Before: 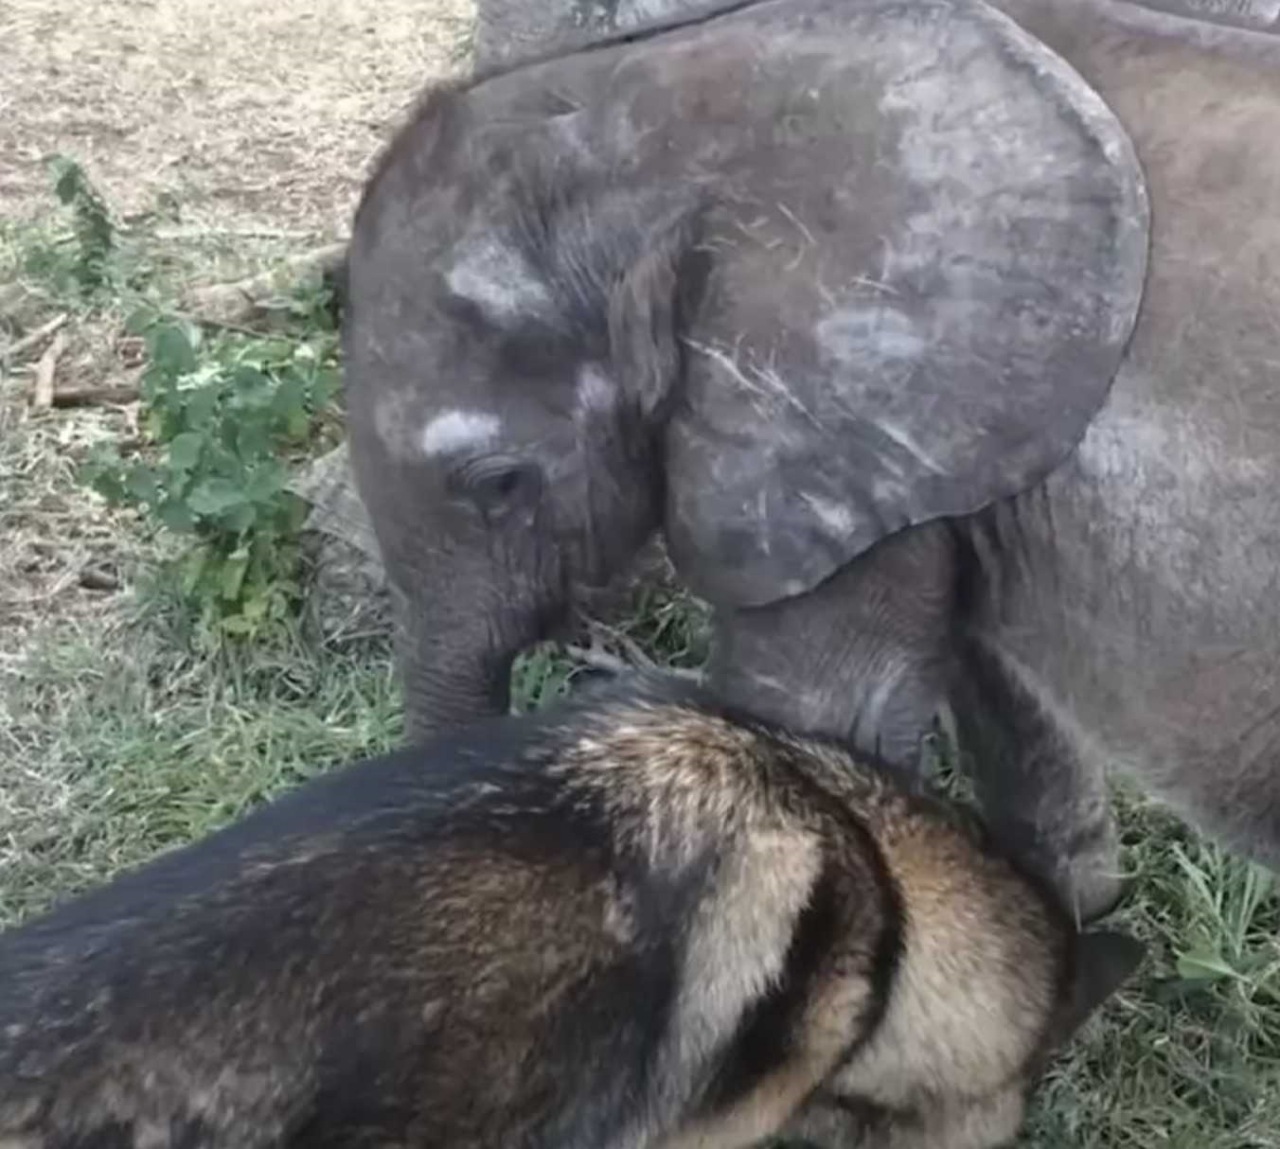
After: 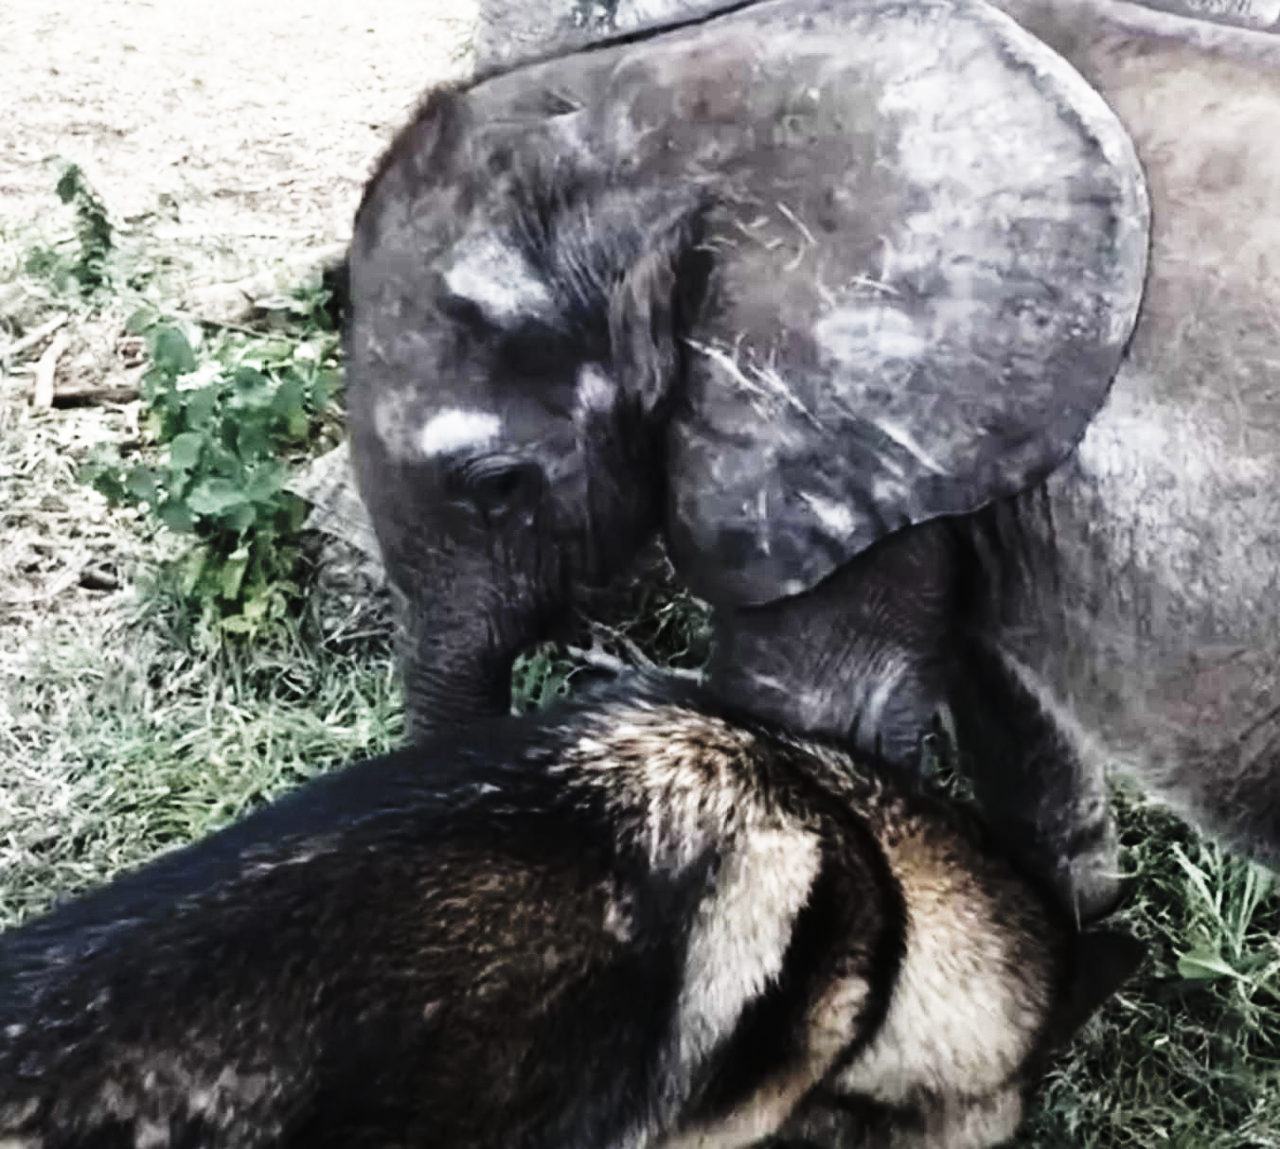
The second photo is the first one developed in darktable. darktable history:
tone curve: curves: ch0 [(0, 0) (0.003, 0.004) (0.011, 0.006) (0.025, 0.008) (0.044, 0.012) (0.069, 0.017) (0.1, 0.021) (0.136, 0.029) (0.177, 0.043) (0.224, 0.062) (0.277, 0.108) (0.335, 0.166) (0.399, 0.301) (0.468, 0.467) (0.543, 0.64) (0.623, 0.803) (0.709, 0.908) (0.801, 0.969) (0.898, 0.988) (1, 1)], preserve colors none
color correction: saturation 0.5
base curve: preserve colors none
